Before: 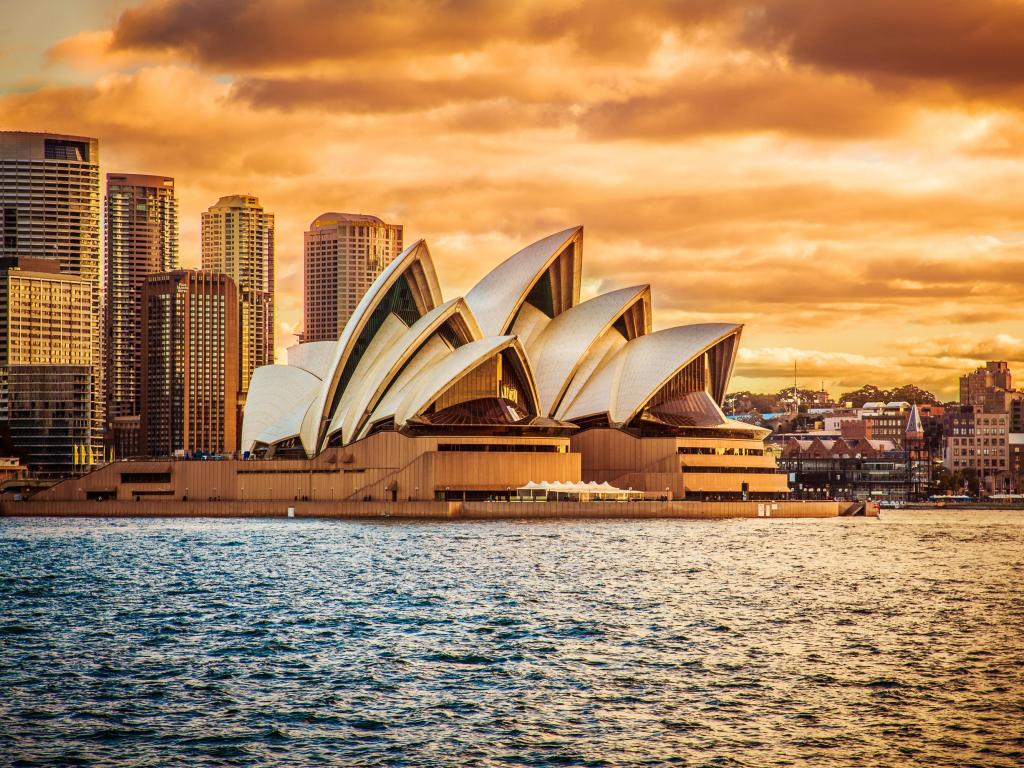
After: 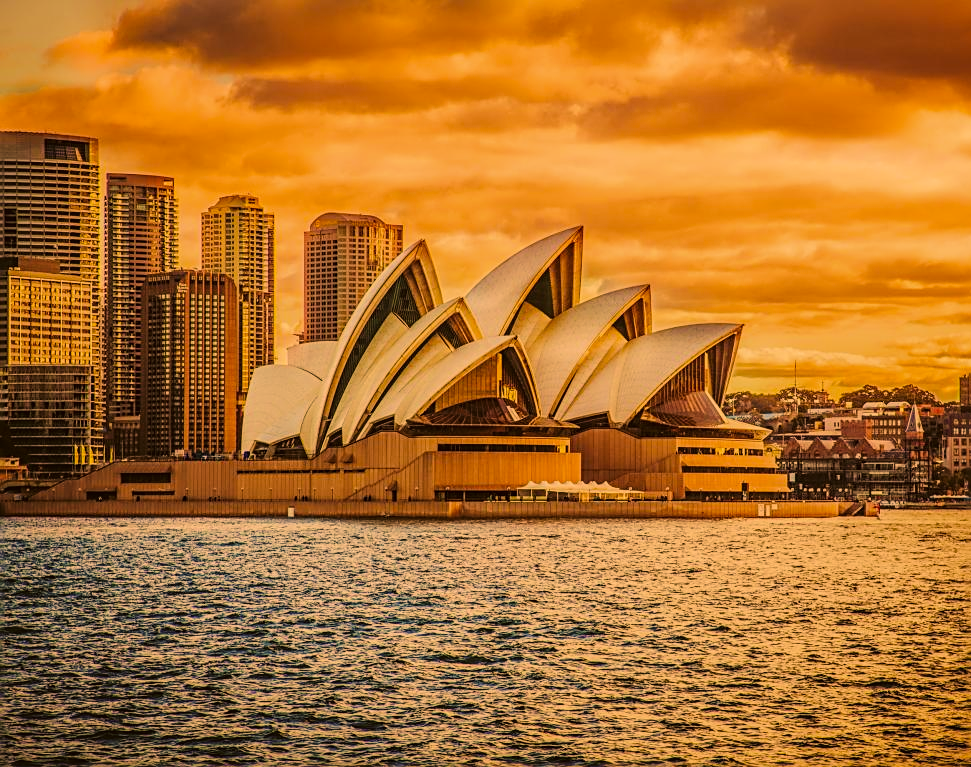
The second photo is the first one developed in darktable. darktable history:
crop and rotate: left 0%, right 5.152%
exposure: black level correction -0.015, exposure -0.133 EV, compensate exposure bias true, compensate highlight preservation false
color correction: highlights a* 17.94, highlights b* 35.66, shadows a* 1.28, shadows b* 6.55, saturation 1.04
filmic rgb: black relative exposure -7.65 EV, white relative exposure 4.56 EV, threshold 3.04 EV, hardness 3.61, enable highlight reconstruction true
velvia: on, module defaults
local contrast: on, module defaults
sharpen: amount 0.468
